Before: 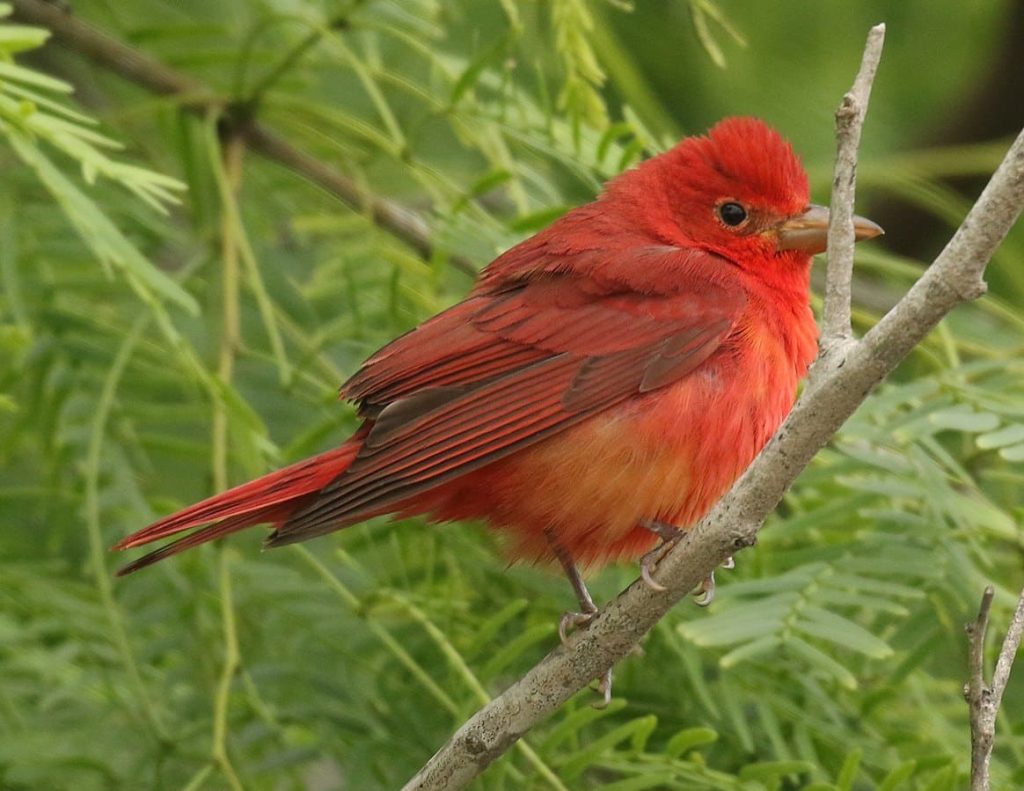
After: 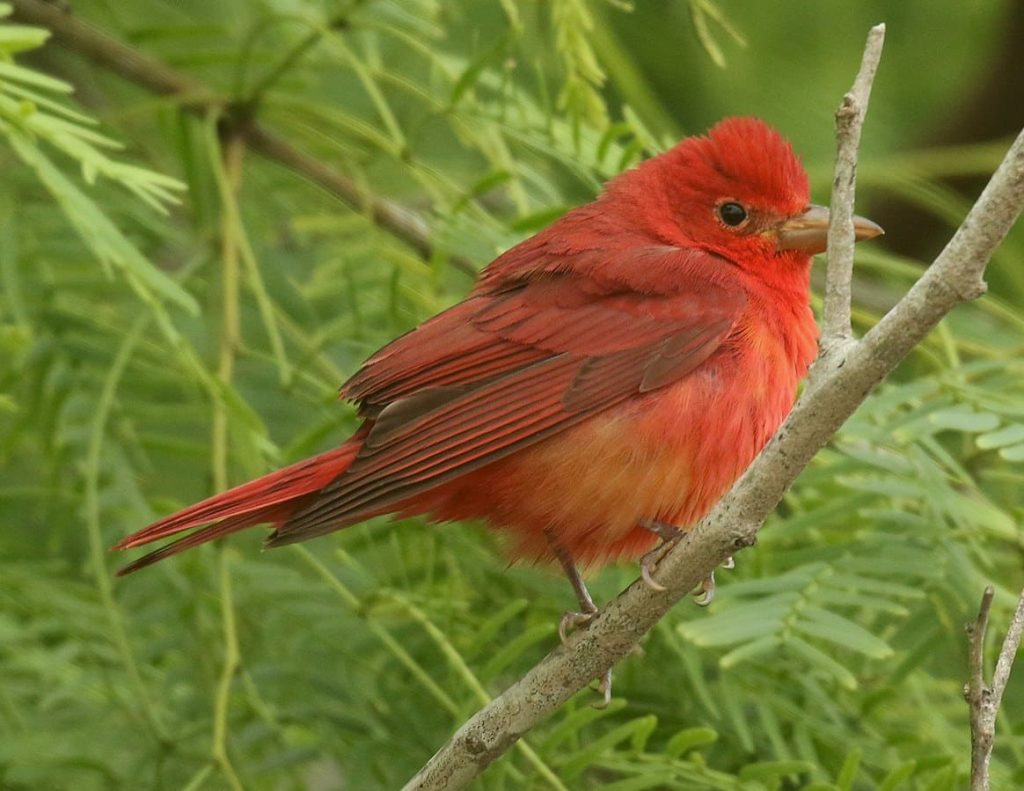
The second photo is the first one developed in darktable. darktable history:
velvia: on, module defaults
color balance: lift [1.004, 1.002, 1.002, 0.998], gamma [1, 1.007, 1.002, 0.993], gain [1, 0.977, 1.013, 1.023], contrast -3.64%
